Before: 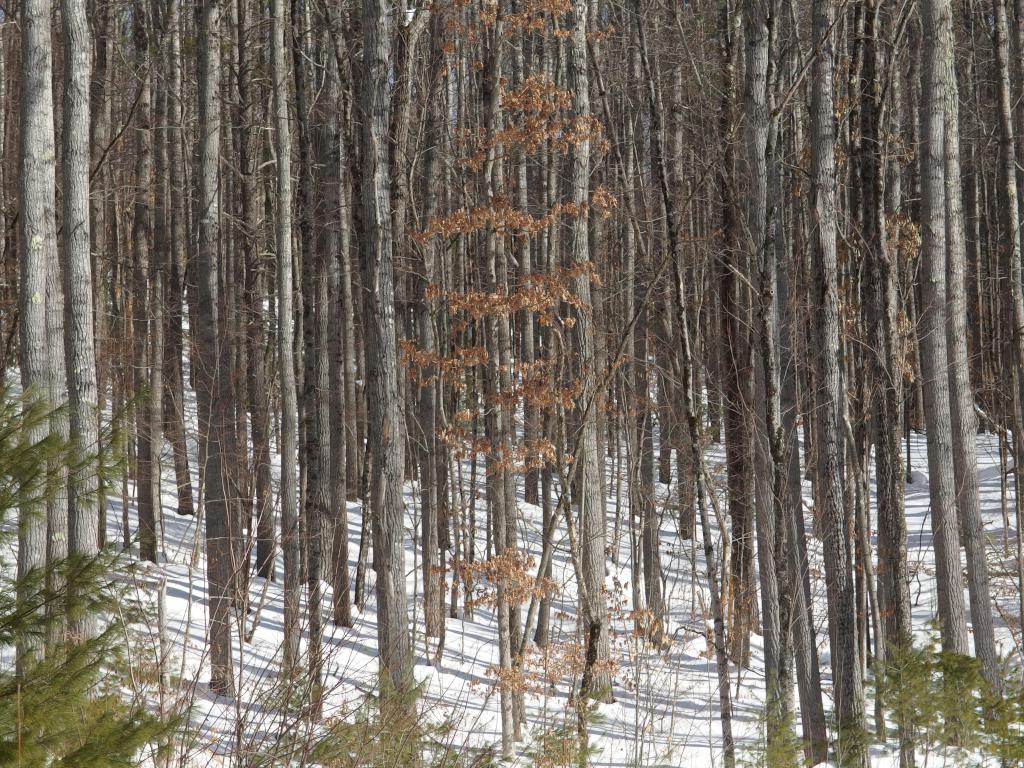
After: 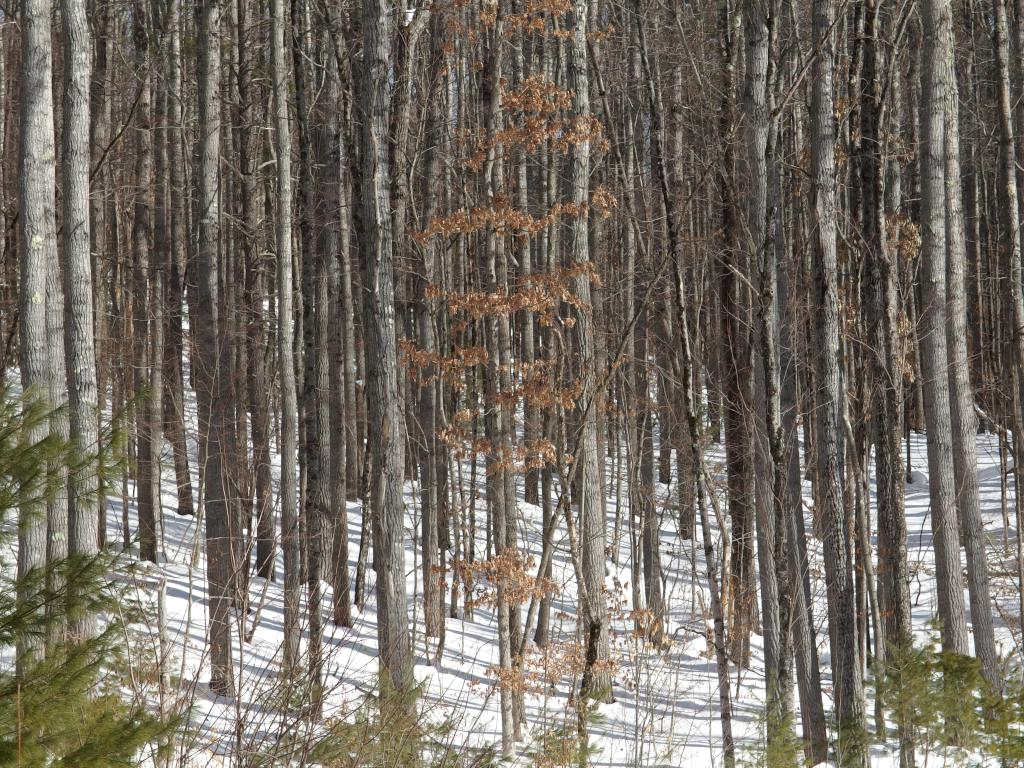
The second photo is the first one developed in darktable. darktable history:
contrast equalizer: y [[0.46, 0.454, 0.451, 0.451, 0.455, 0.46], [0.5 ×6], [0.5 ×6], [0 ×6], [0 ×6]], mix -0.312
